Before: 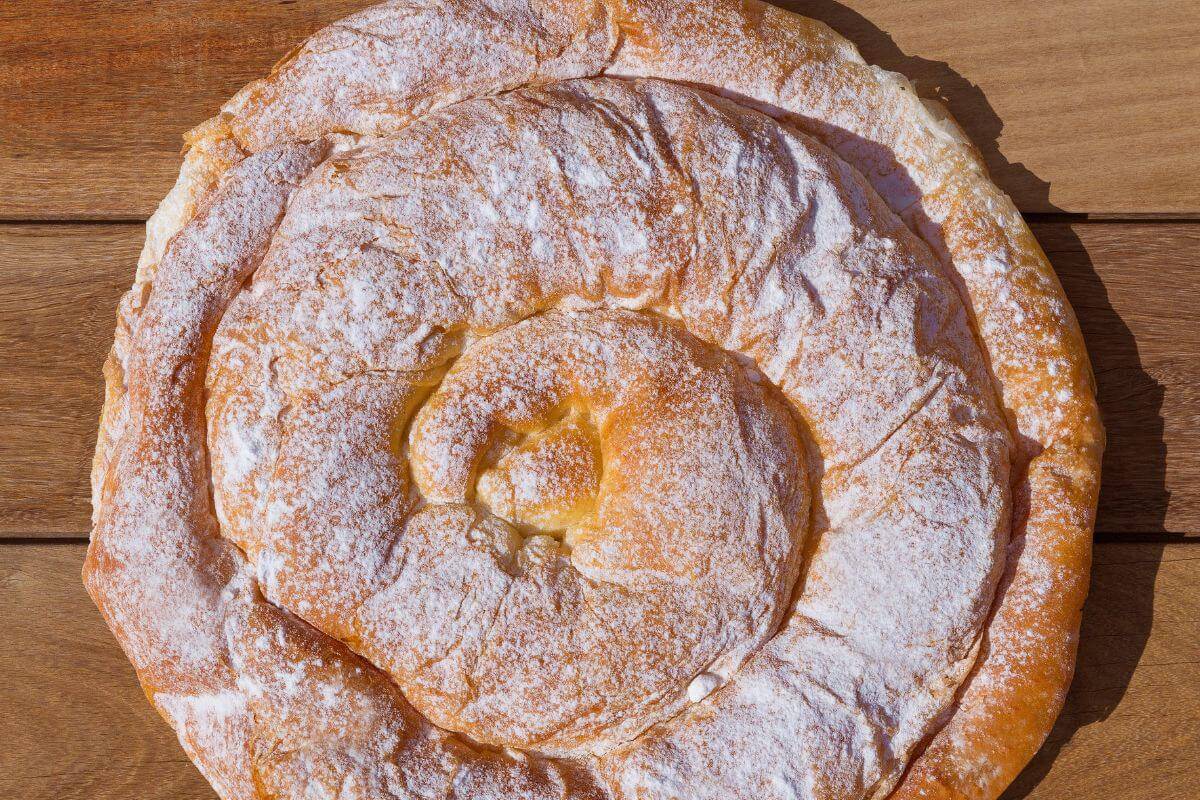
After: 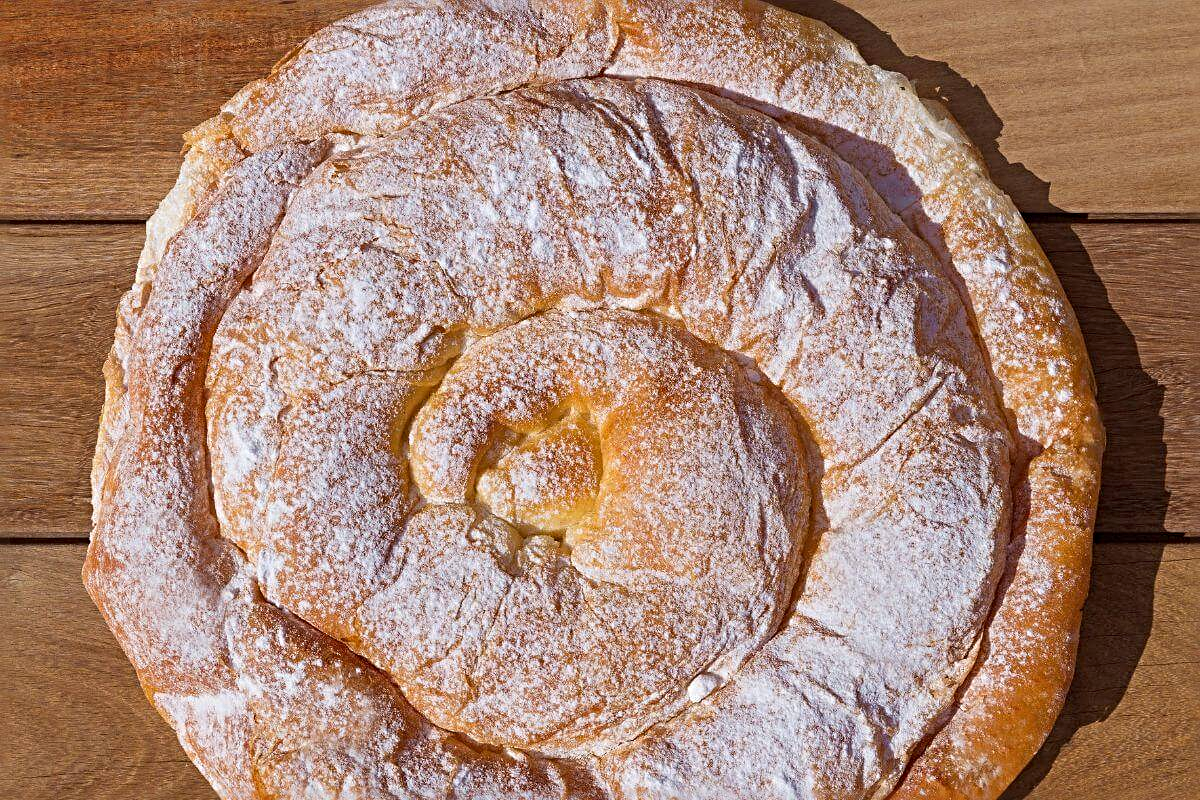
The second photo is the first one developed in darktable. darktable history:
white balance: emerald 1
sharpen: radius 4
